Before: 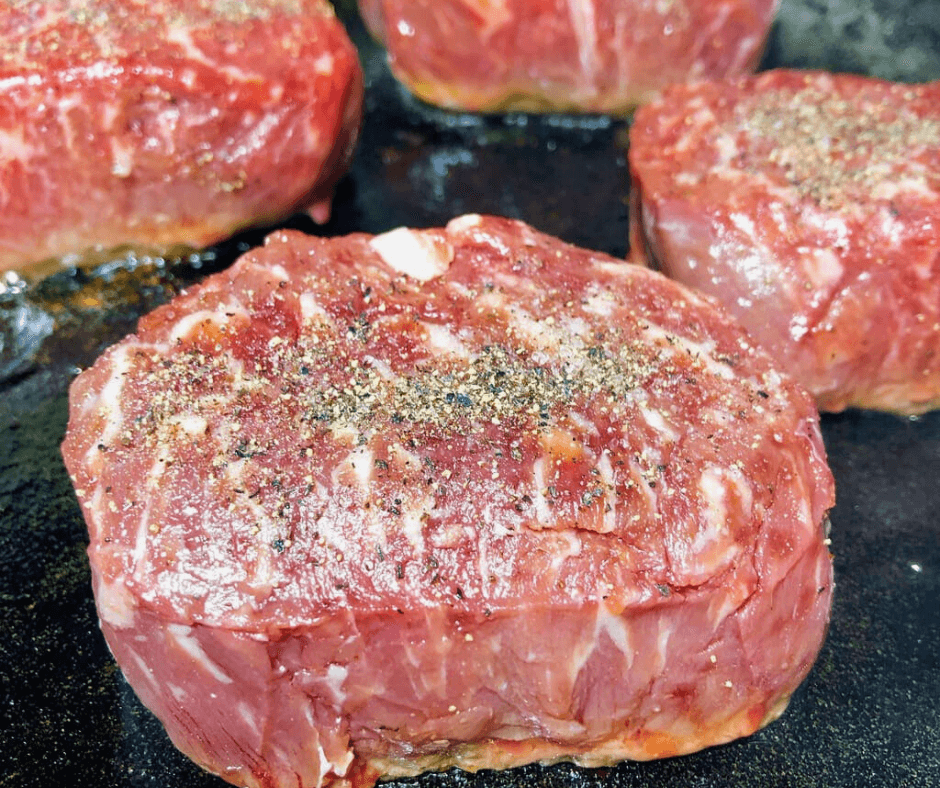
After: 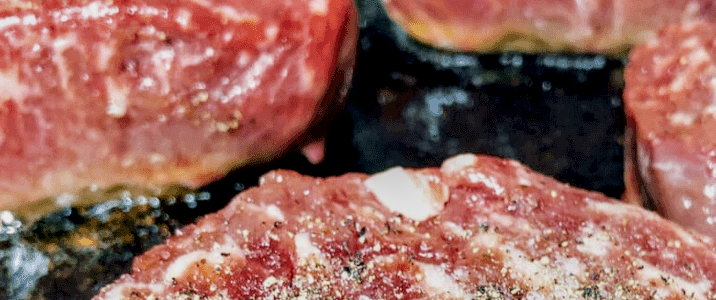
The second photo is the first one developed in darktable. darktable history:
local contrast: highlights 60%, shadows 60%, detail 160%
exposure: exposure -0.072 EV, compensate highlight preservation false
filmic rgb: black relative exposure -16 EV, white relative exposure 6.12 EV, hardness 5.22
crop: left 0.579%, top 7.627%, right 23.167%, bottom 54.275%
